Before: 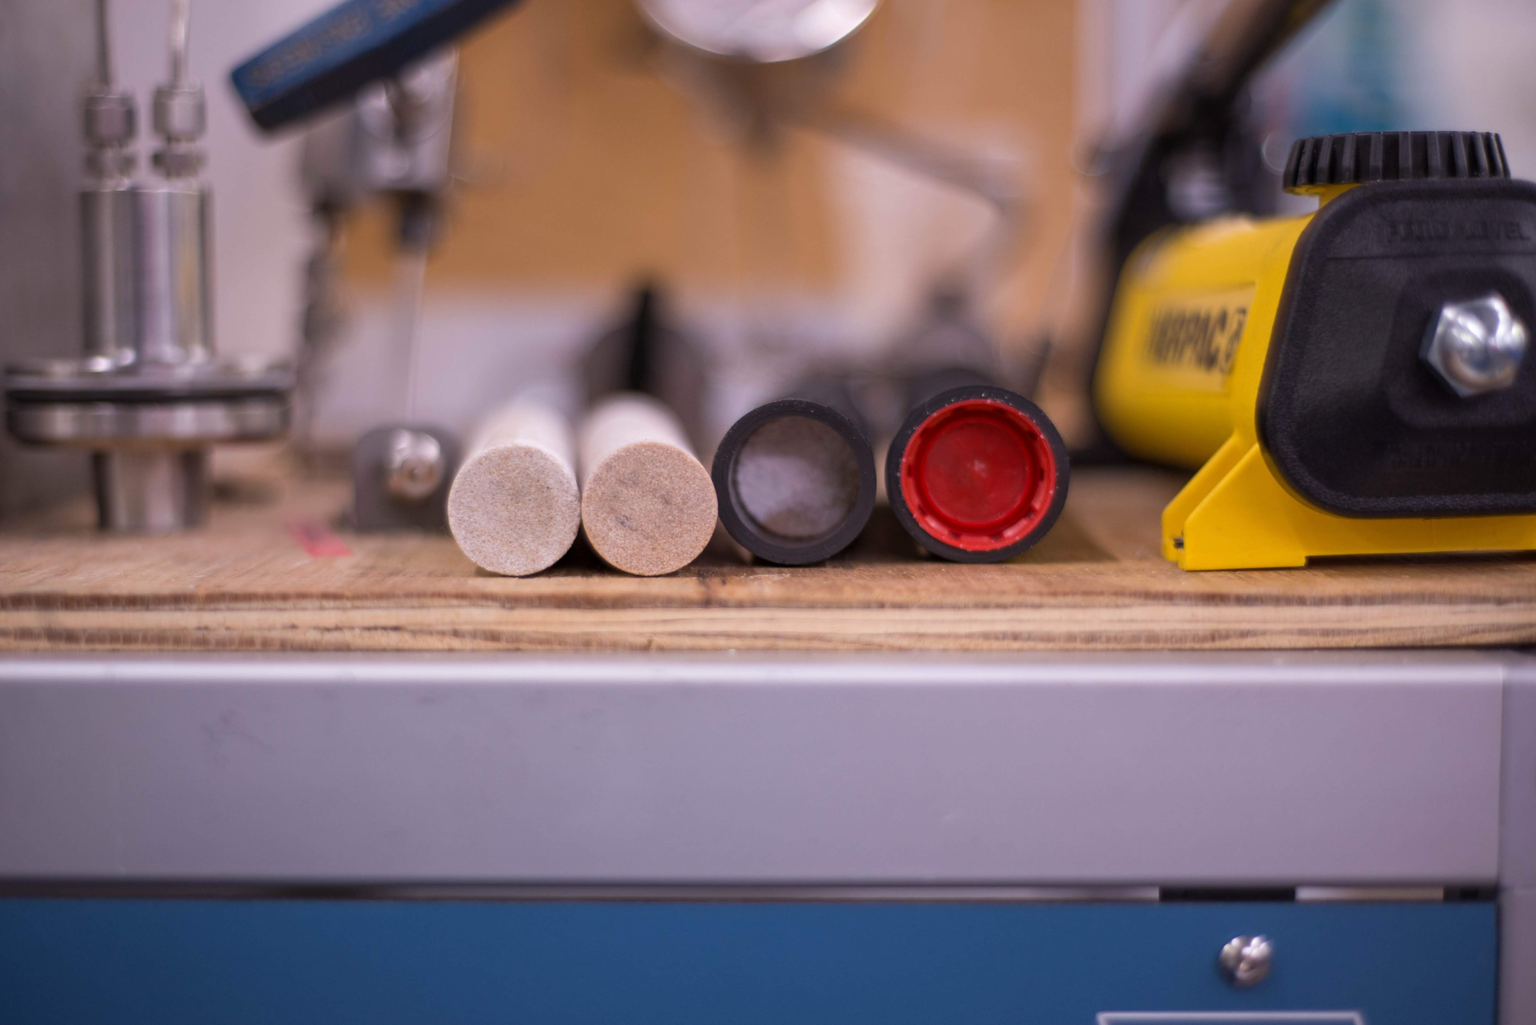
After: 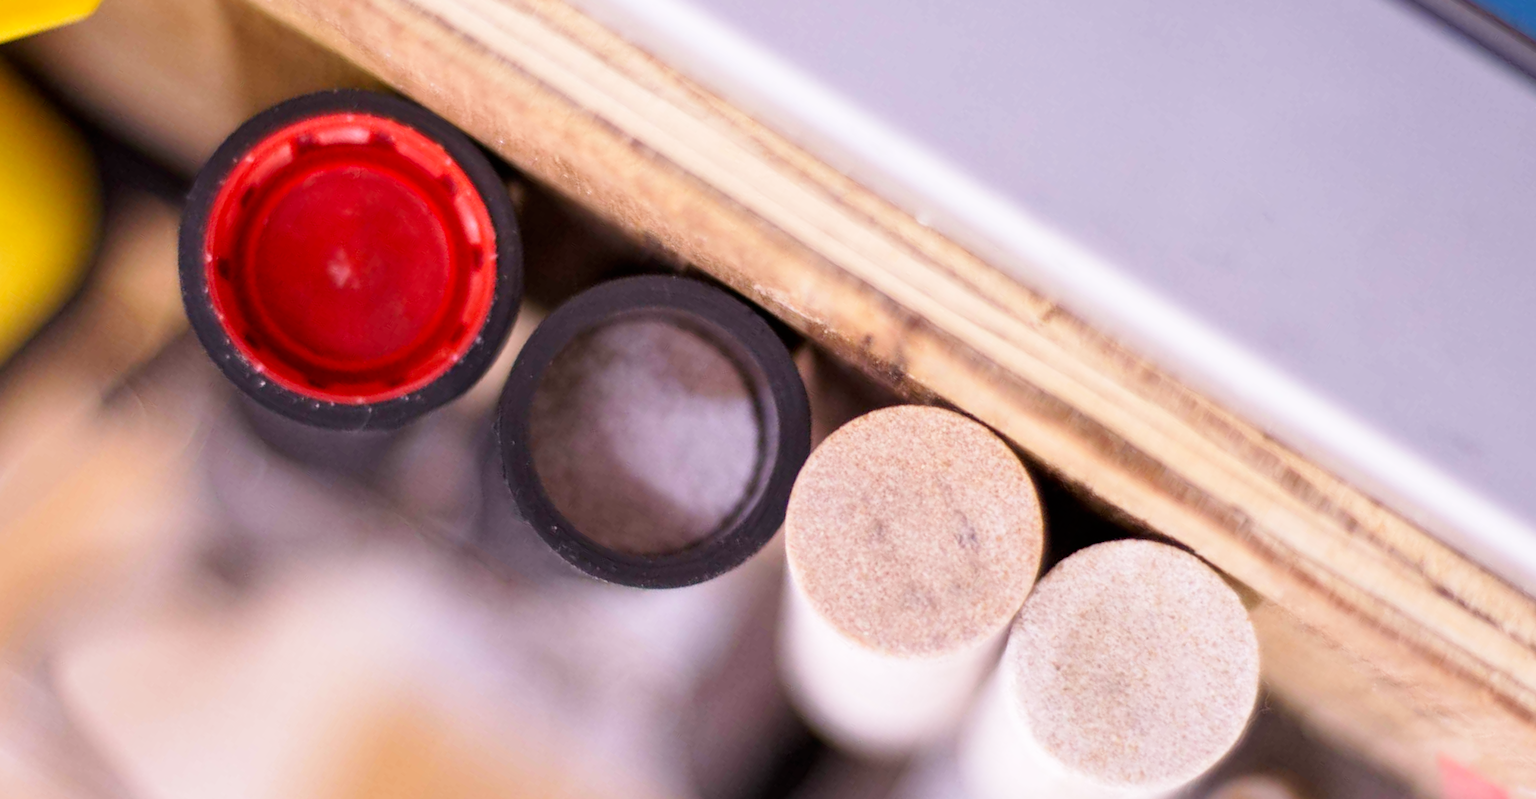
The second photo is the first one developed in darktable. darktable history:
tone equalizer: edges refinement/feathering 500, mask exposure compensation -1.57 EV, preserve details guided filter
crop and rotate: angle 148.28°, left 9.175%, top 15.635%, right 4.461%, bottom 16.992%
base curve: curves: ch0 [(0, 0) (0.005, 0.002) (0.15, 0.3) (0.4, 0.7) (0.75, 0.95) (1, 1)], preserve colors none
